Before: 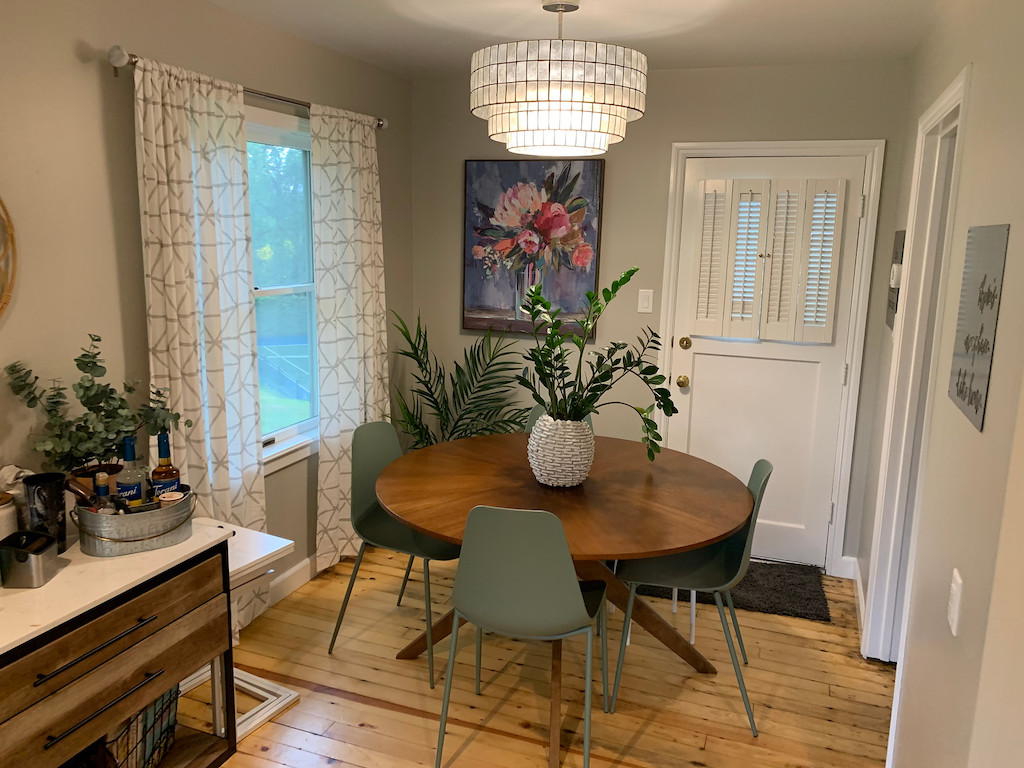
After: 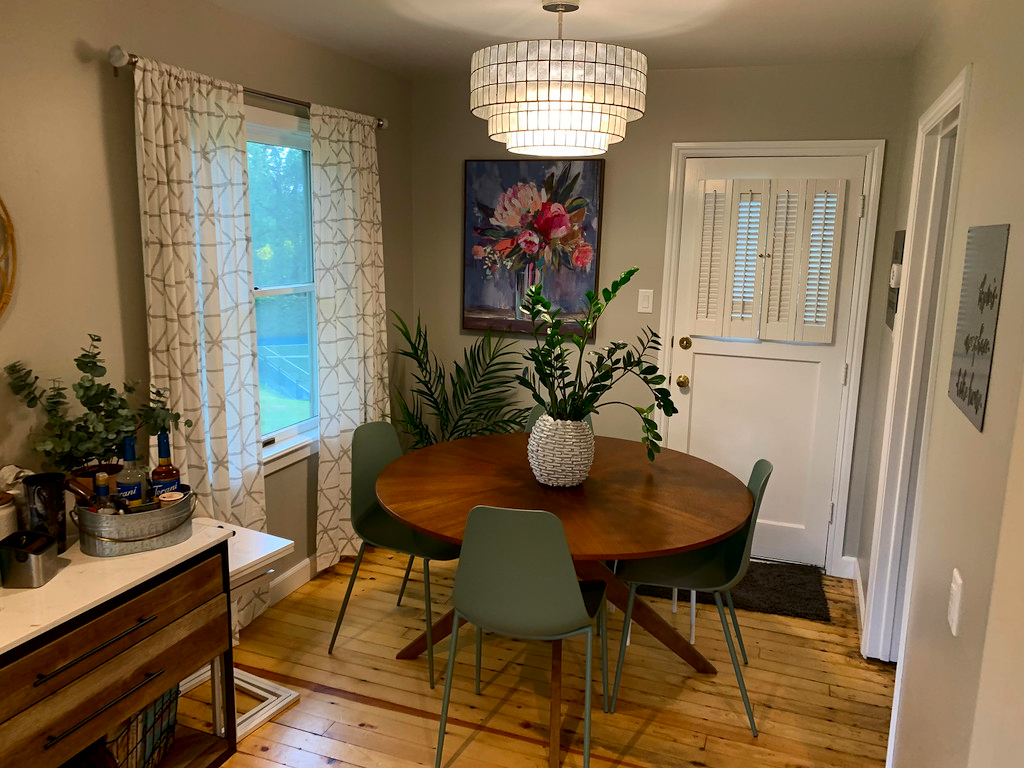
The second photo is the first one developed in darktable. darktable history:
exposure: compensate highlight preservation false
contrast brightness saturation: contrast 0.12, brightness -0.12, saturation 0.2
